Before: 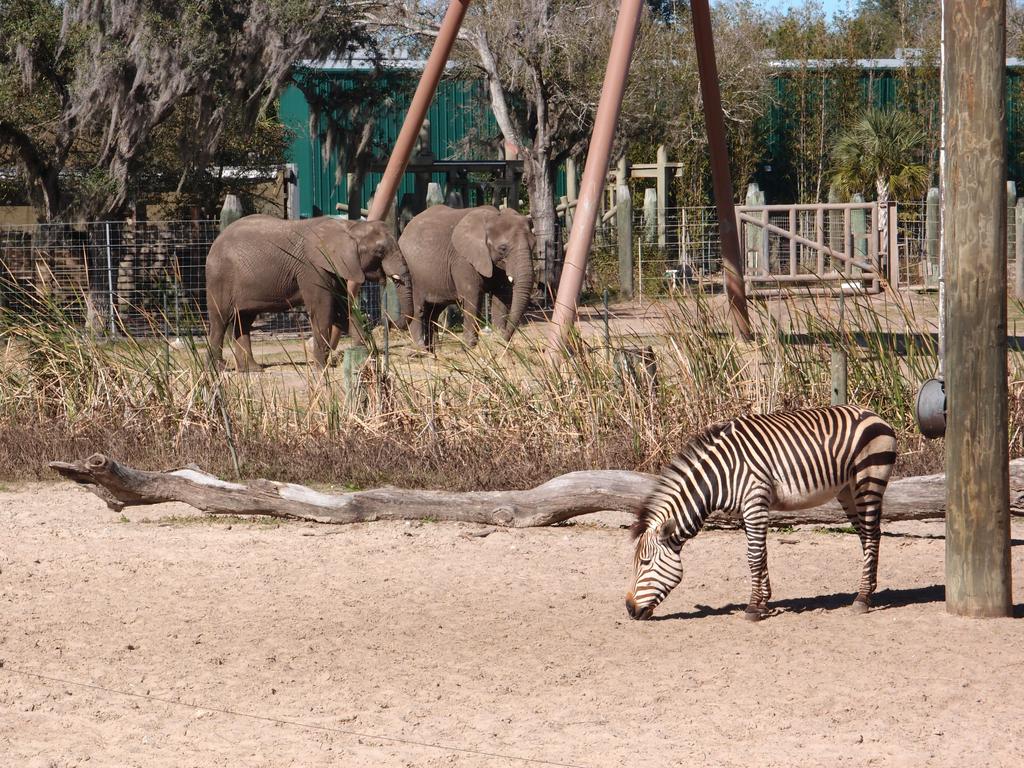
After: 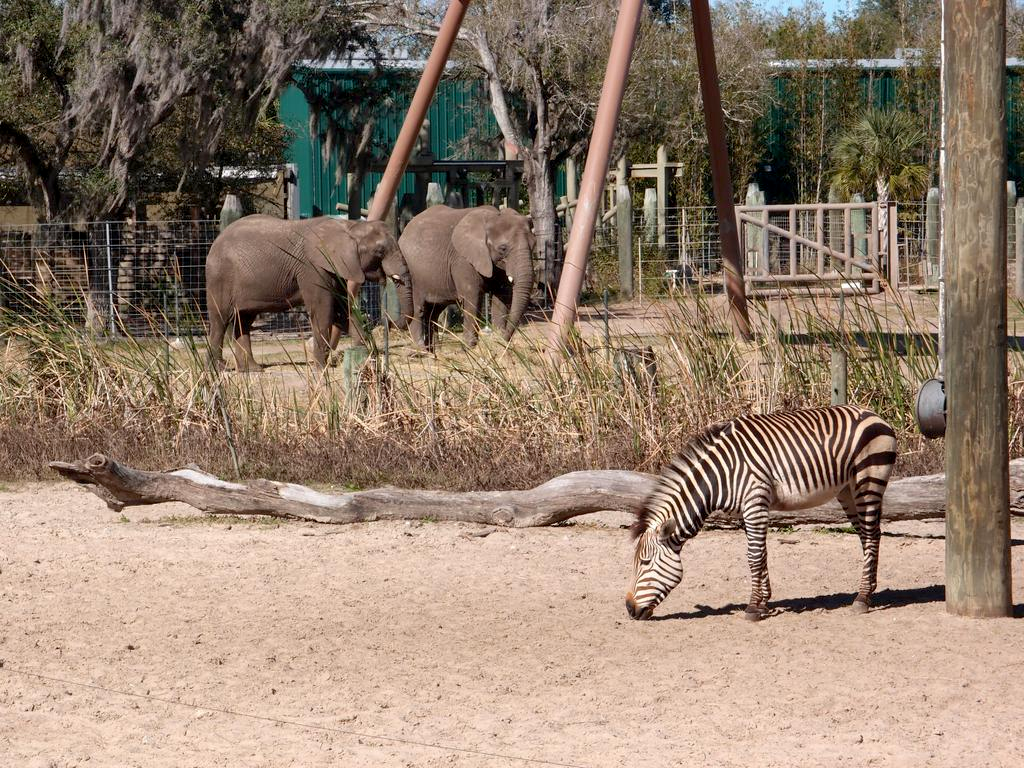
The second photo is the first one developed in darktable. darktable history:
exposure: black level correction 0.005, exposure 0.005 EV, compensate exposure bias true, compensate highlight preservation false
